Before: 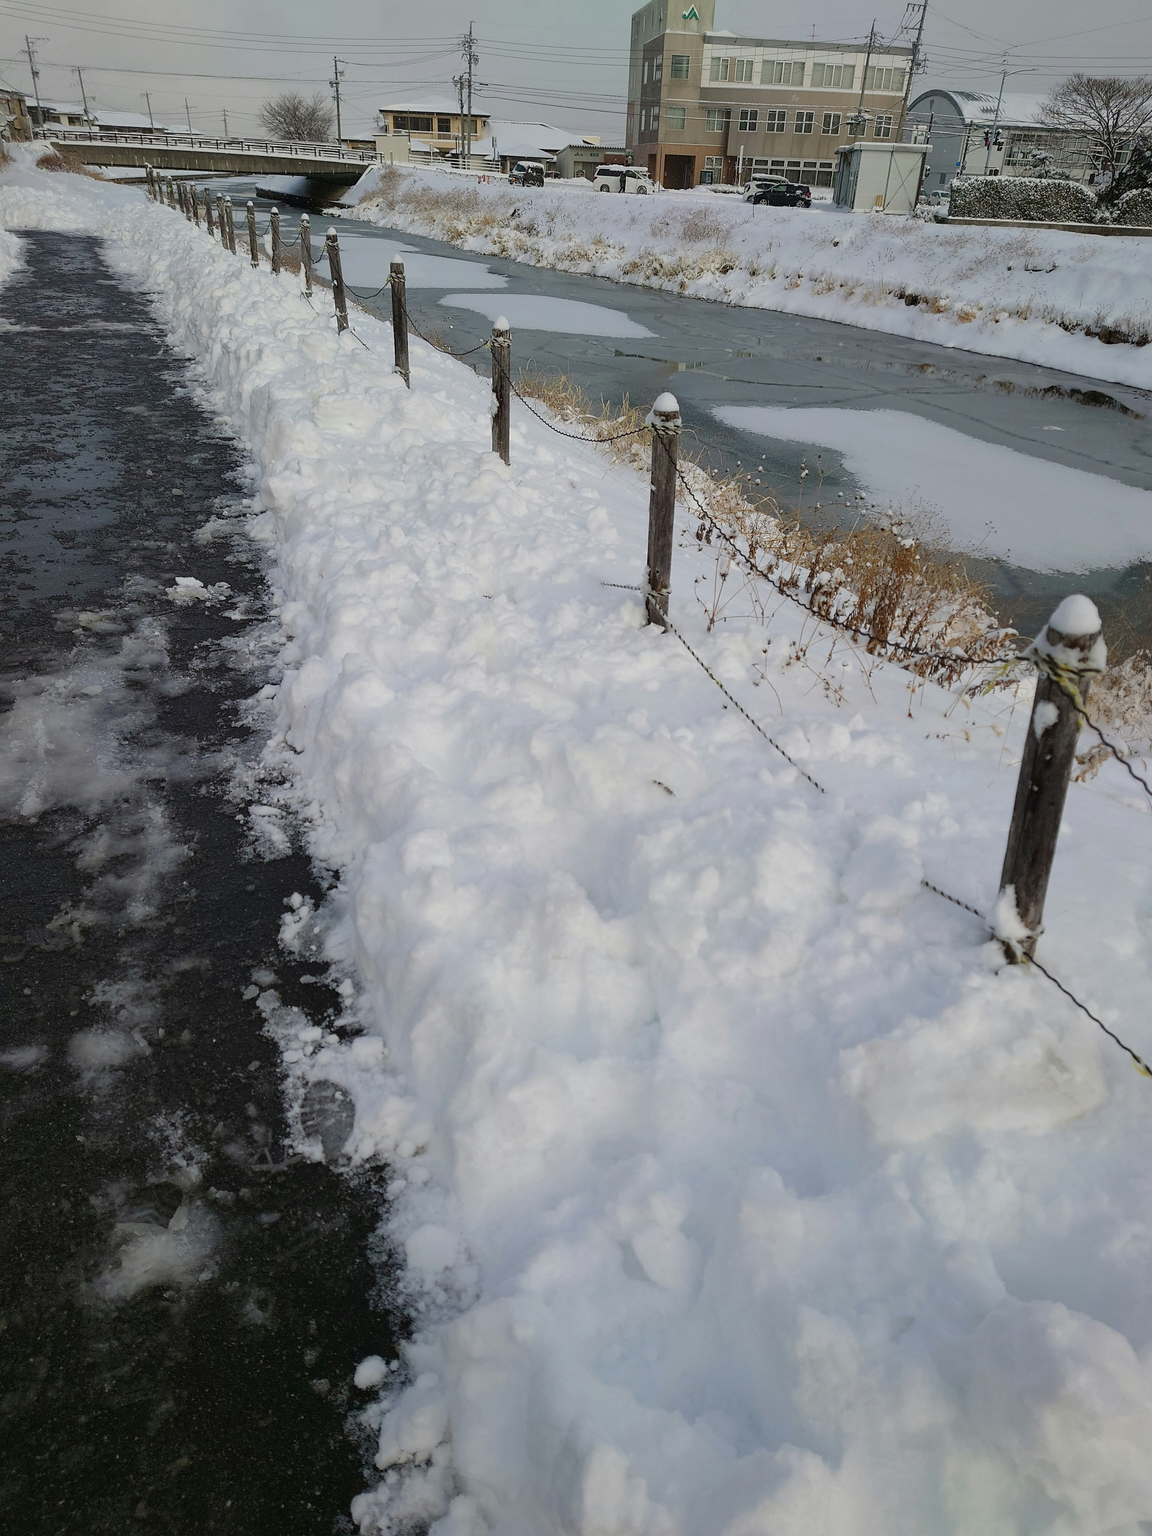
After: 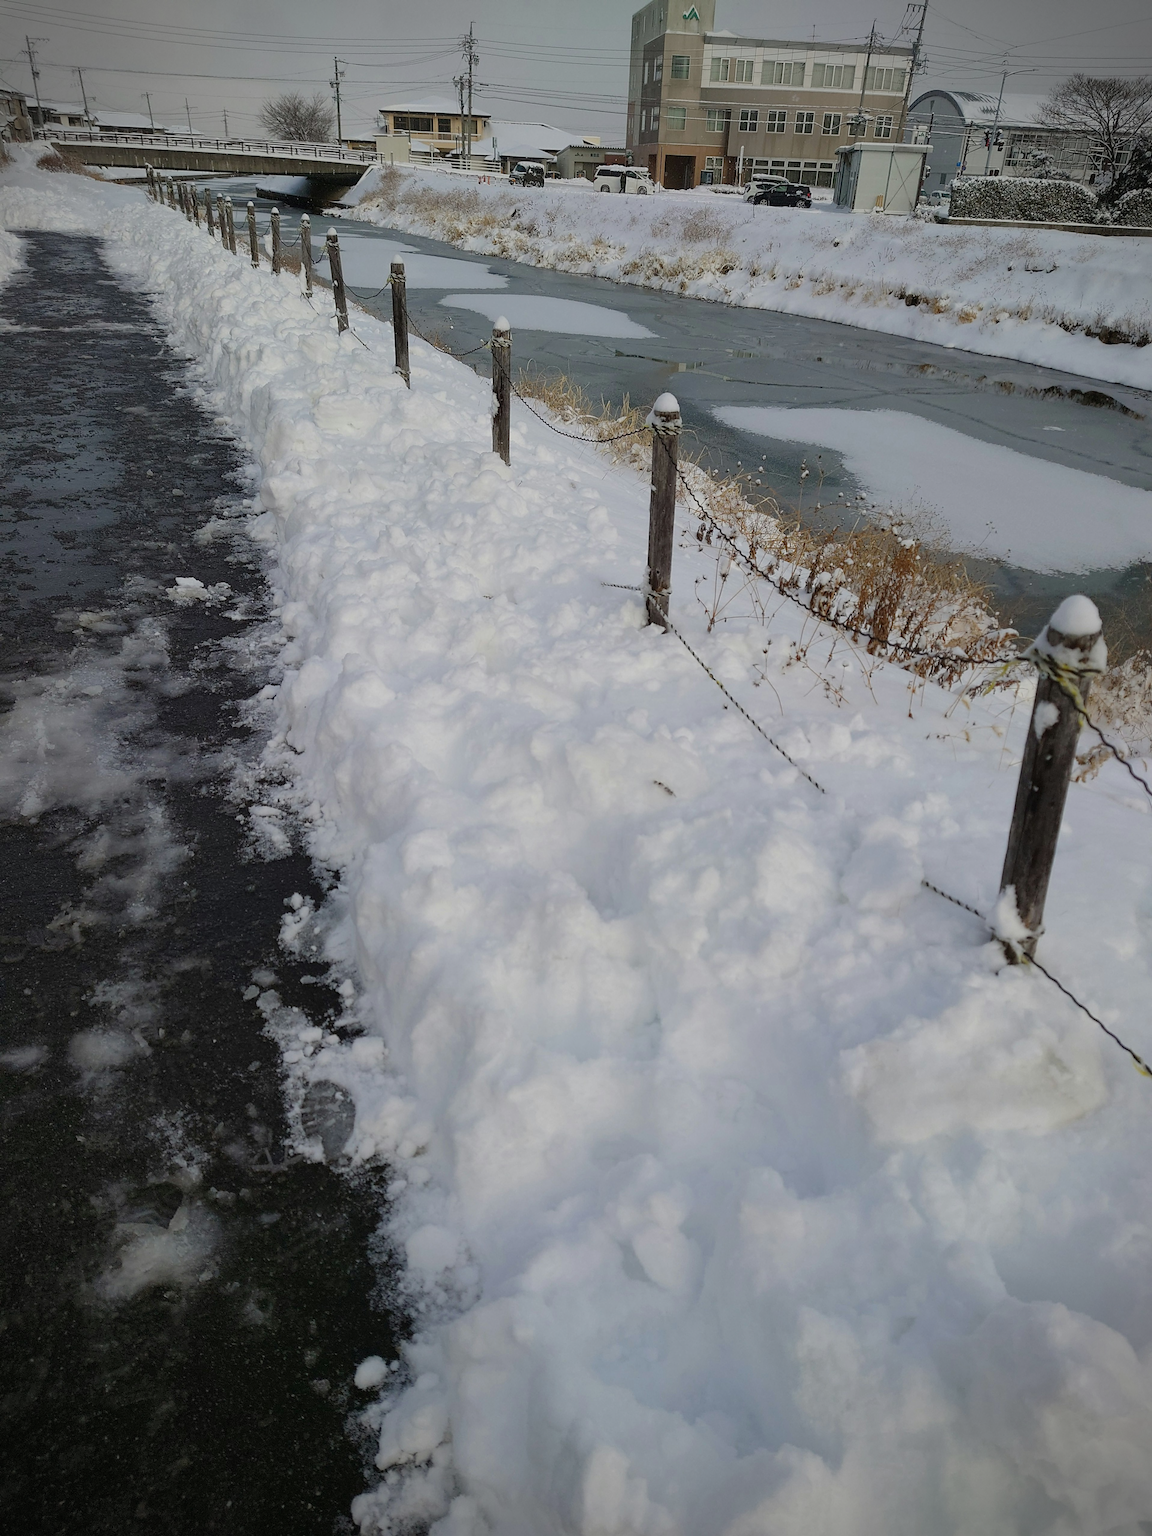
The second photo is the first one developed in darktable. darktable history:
vignetting: dithering 8-bit output, unbound false
exposure: exposure -0.157 EV, compensate highlight preservation false
